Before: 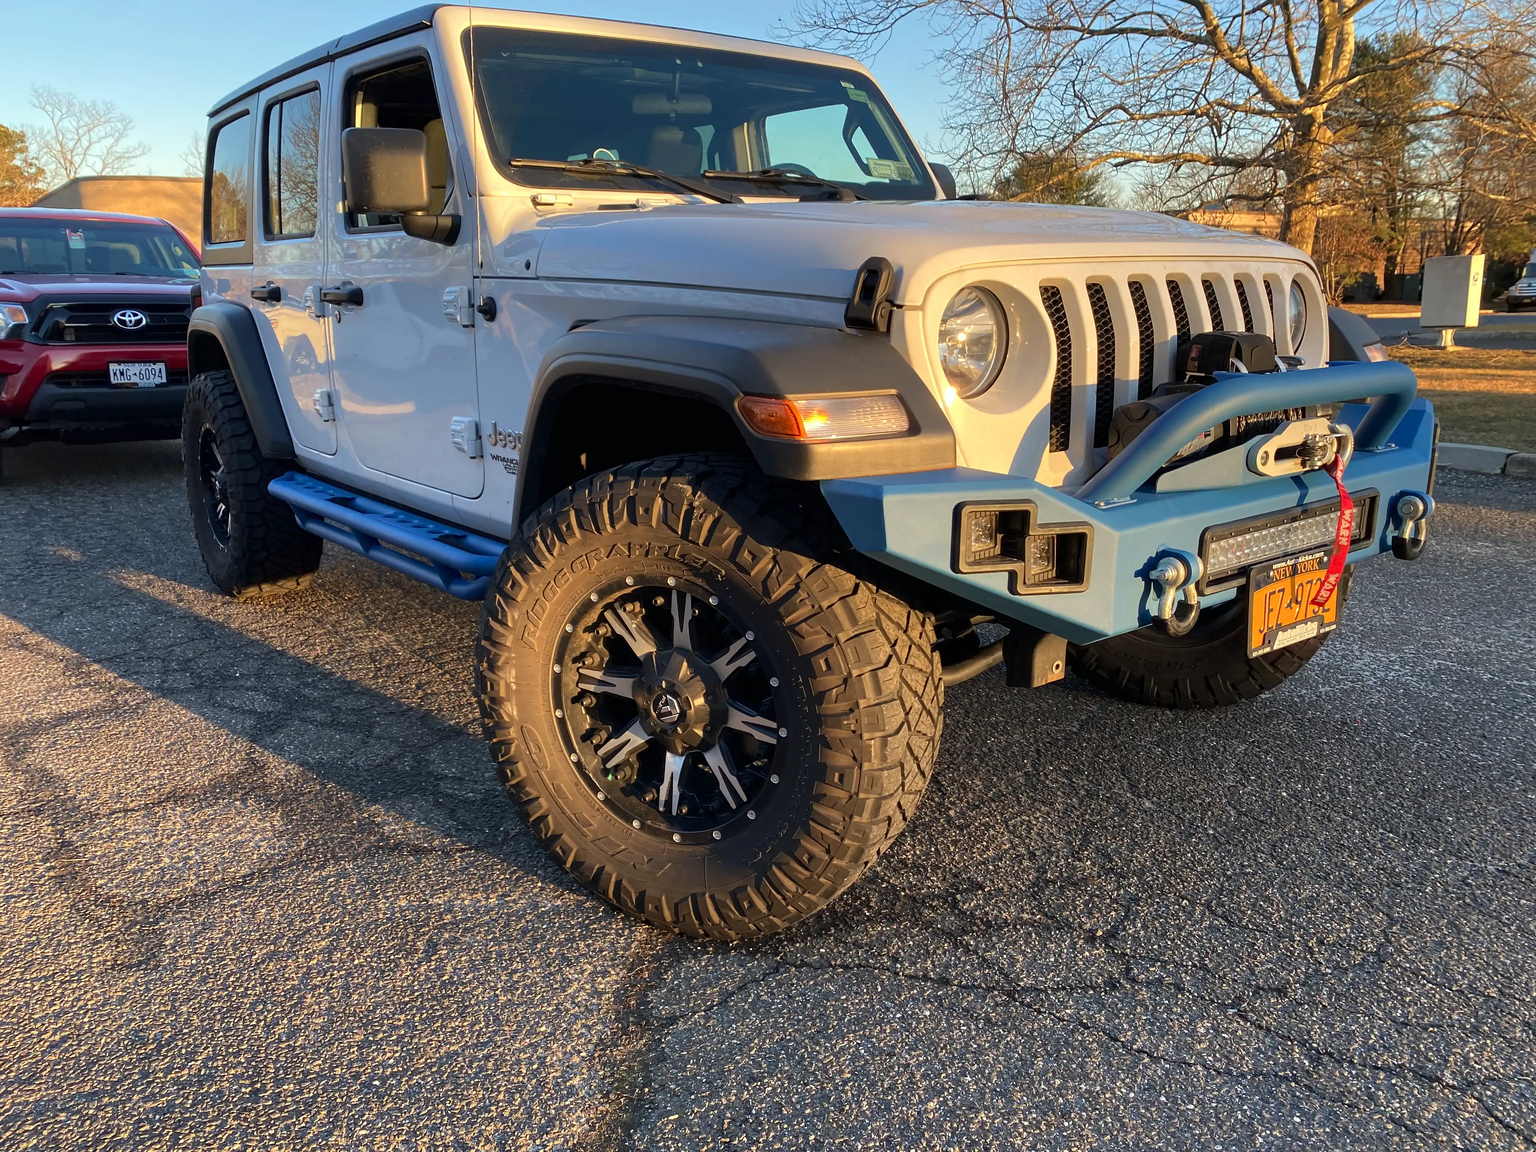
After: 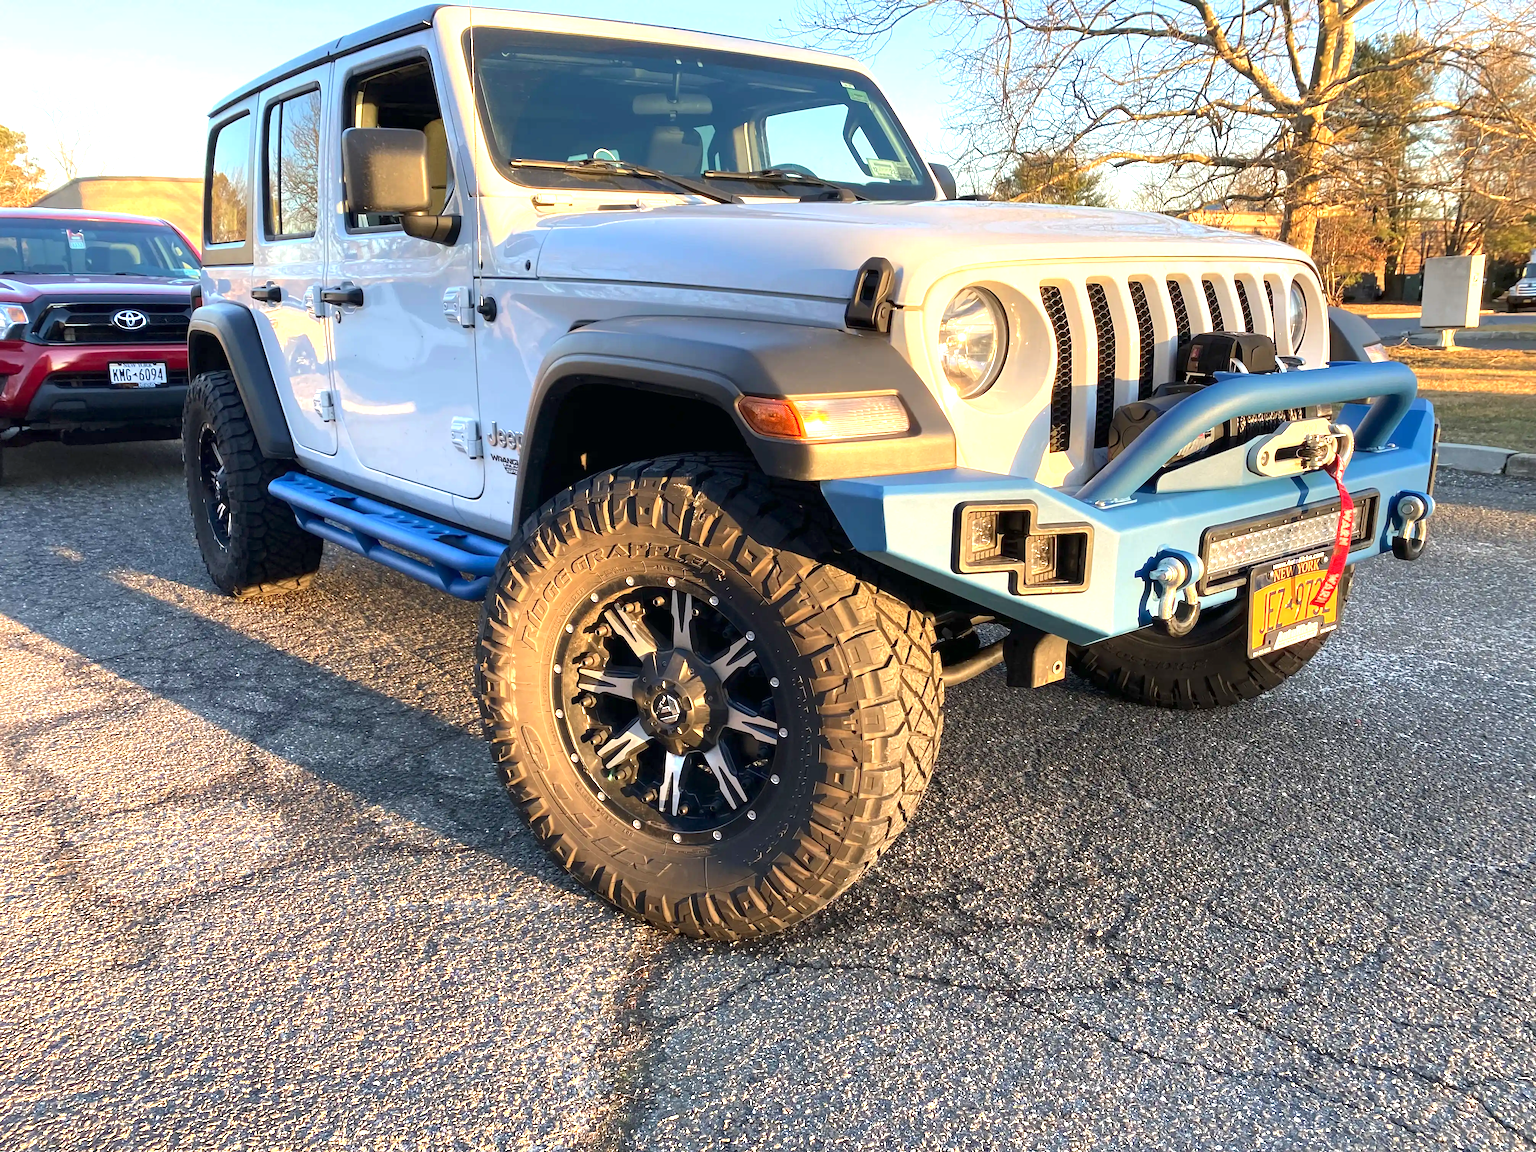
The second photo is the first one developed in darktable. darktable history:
exposure: exposure 1.163 EV, compensate highlight preservation false
